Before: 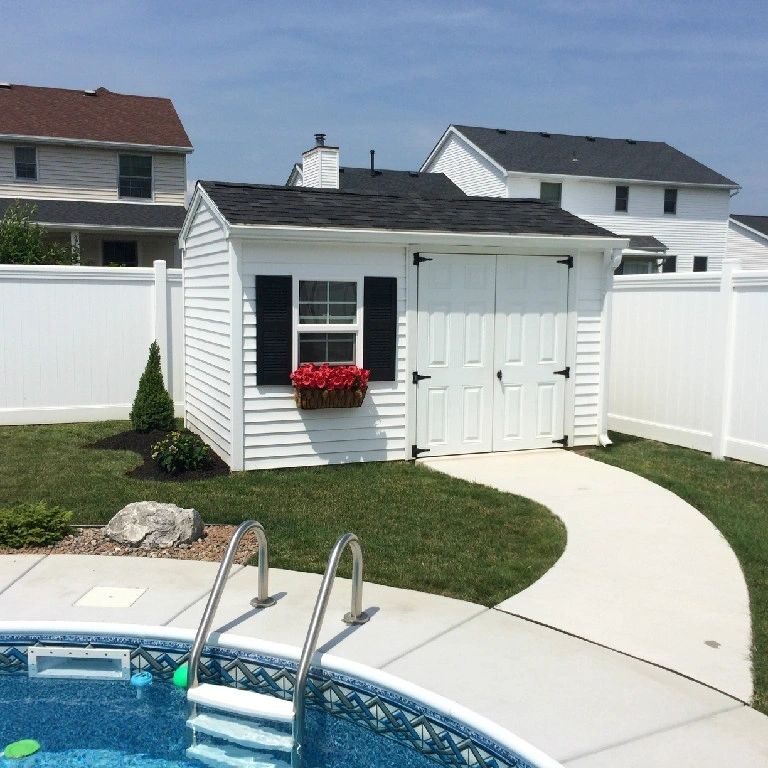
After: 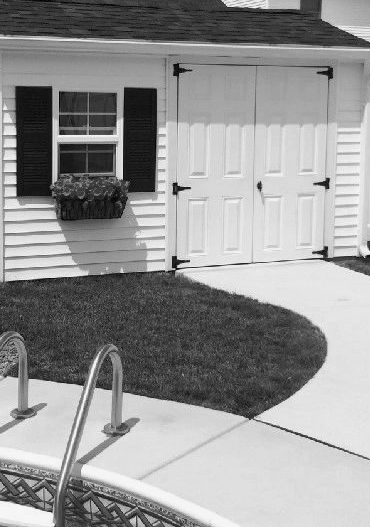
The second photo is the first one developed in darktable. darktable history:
crop: left 31.379%, top 24.658%, right 20.326%, bottom 6.628%
color calibration: output gray [0.18, 0.41, 0.41, 0], gray › normalize channels true, illuminant same as pipeline (D50), adaptation XYZ, x 0.346, y 0.359, gamut compression 0
